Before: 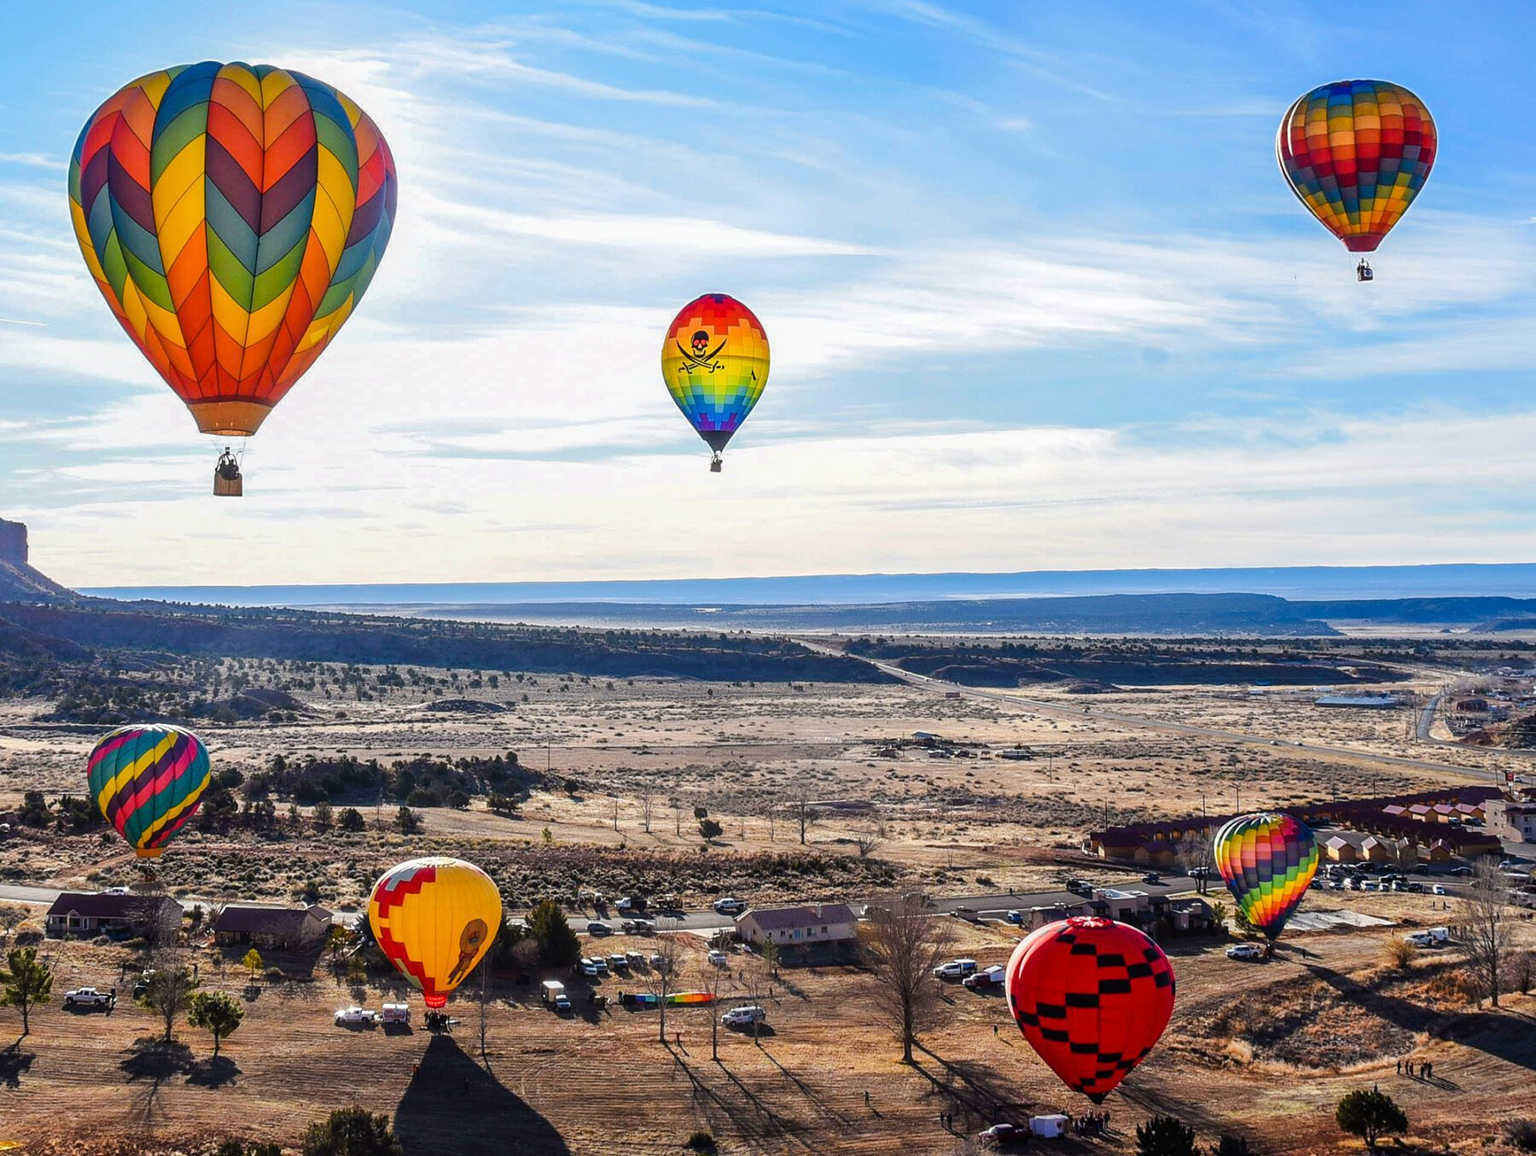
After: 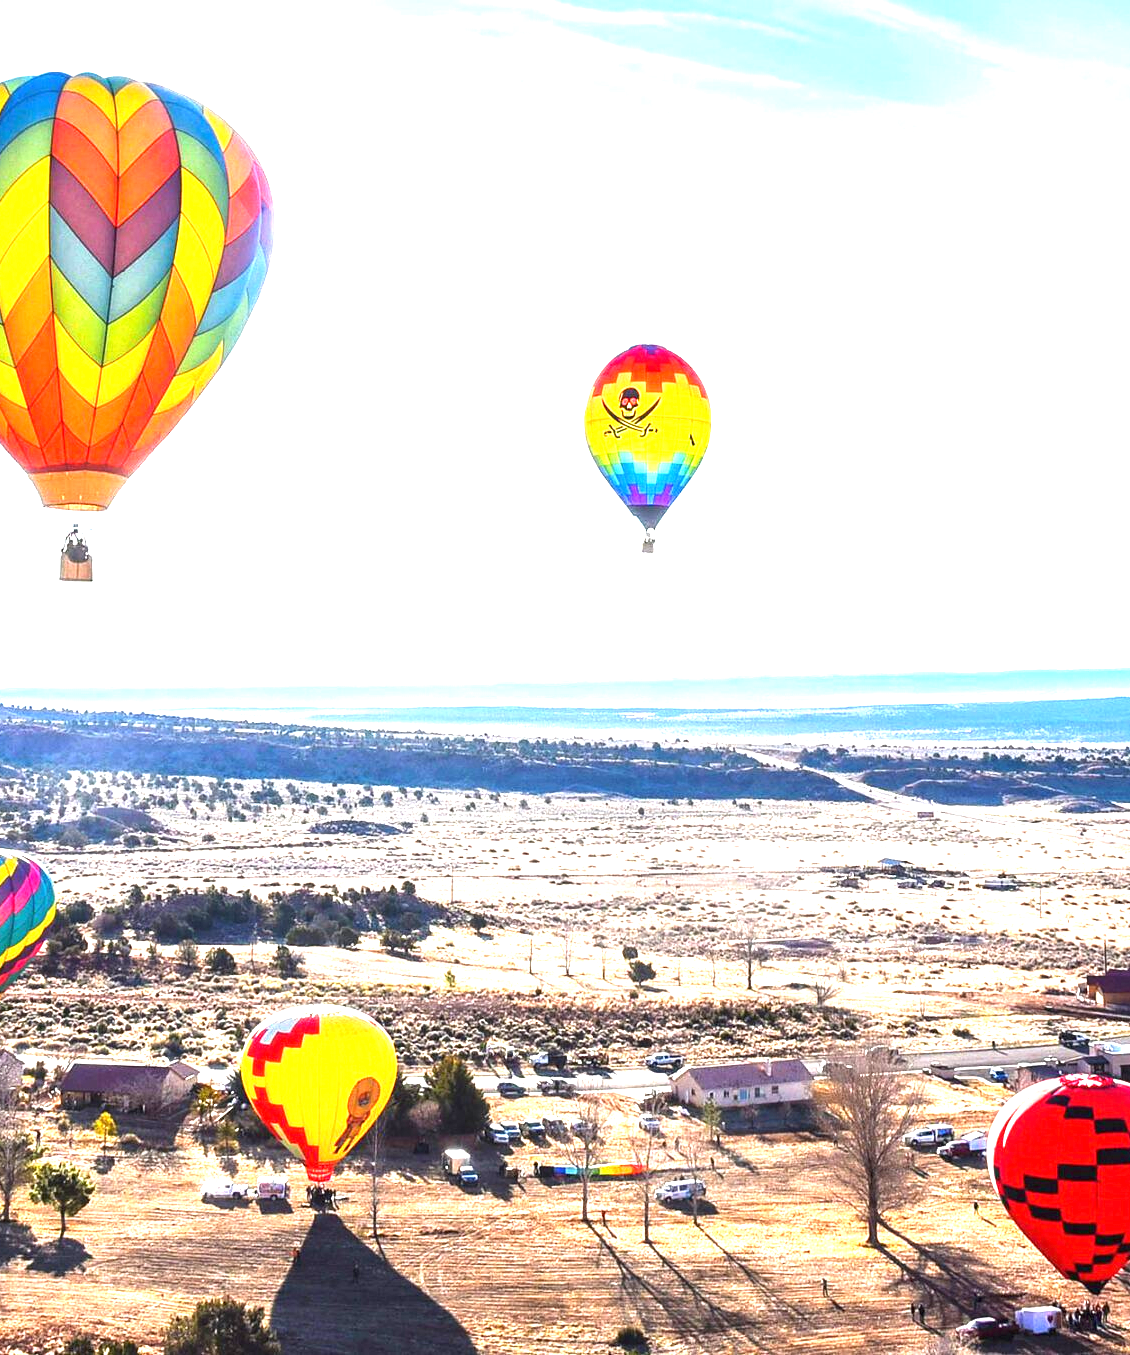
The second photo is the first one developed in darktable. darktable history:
exposure: black level correction 0, exposure 2.088 EV, compensate exposure bias true, compensate highlight preservation false
crop: left 10.644%, right 26.528%
